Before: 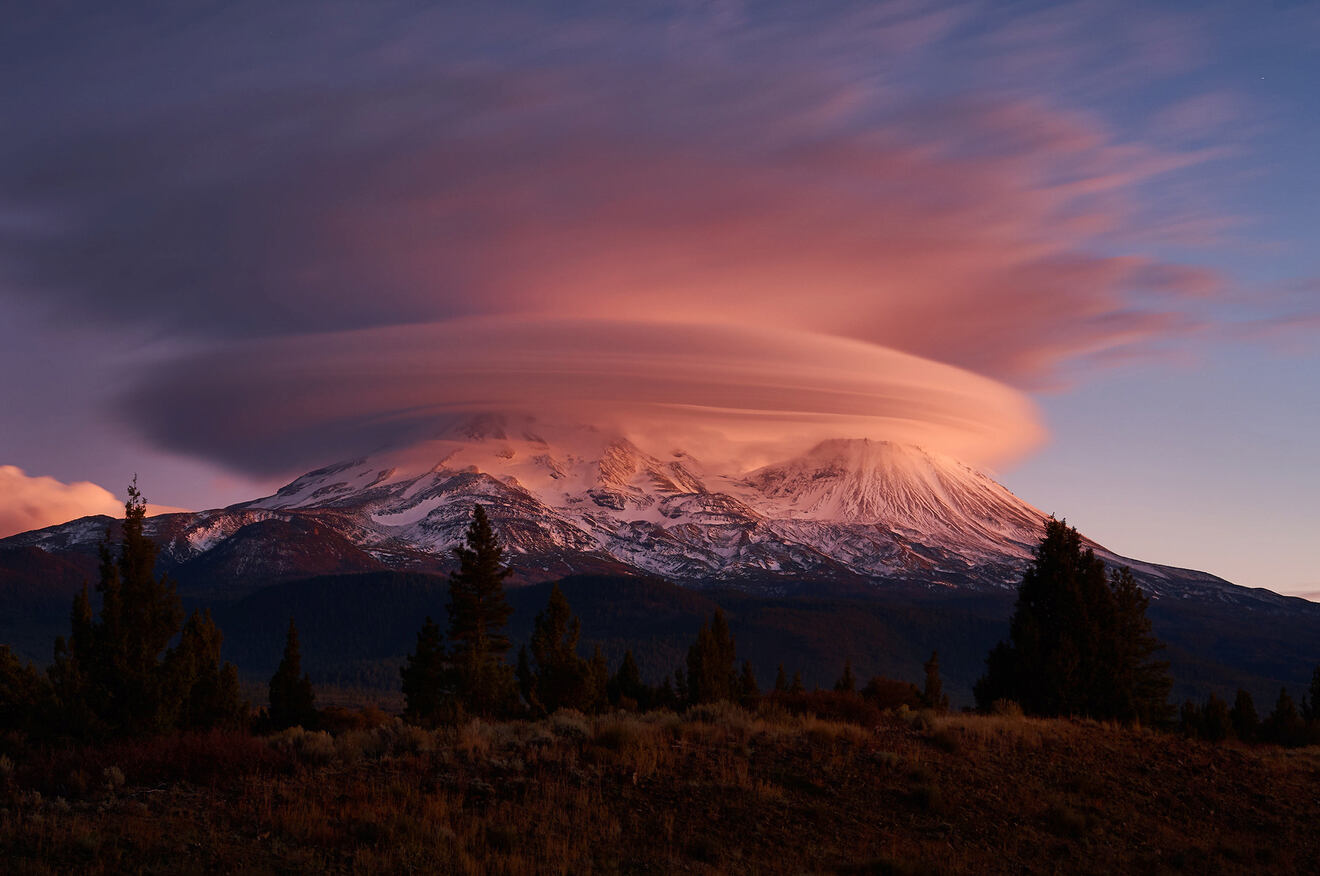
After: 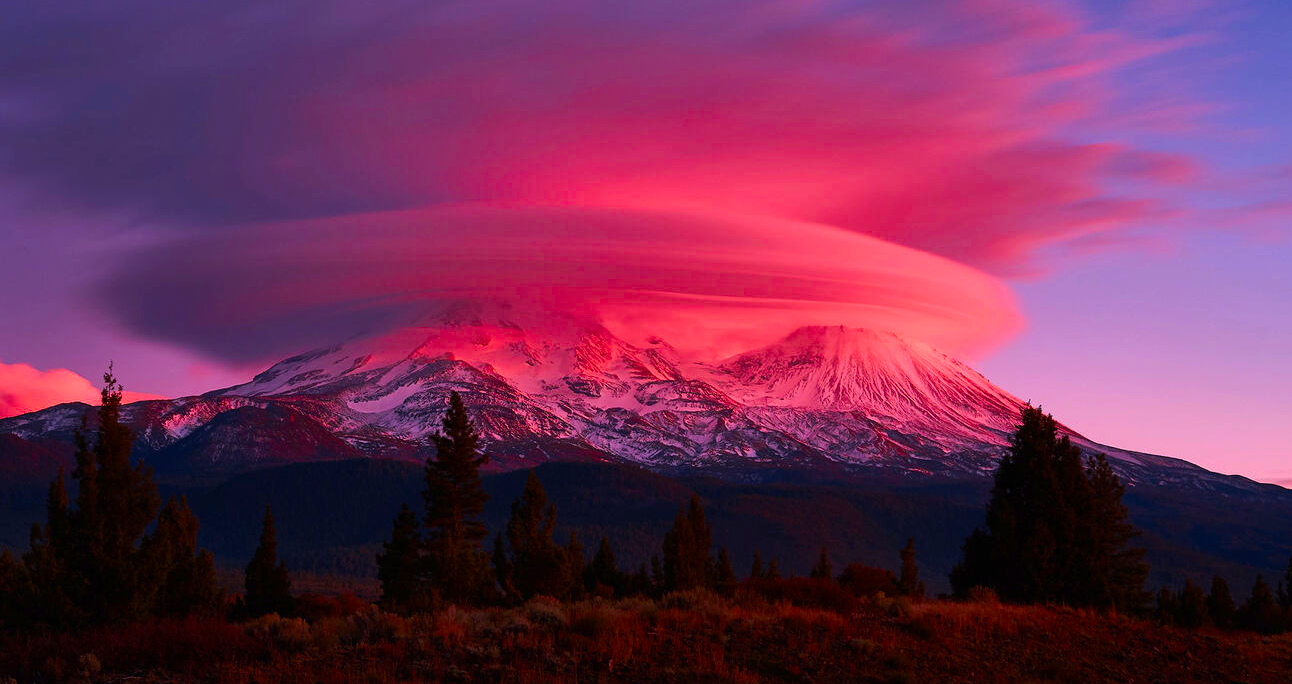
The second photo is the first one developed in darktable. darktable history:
crop and rotate: left 1.883%, top 13.014%, right 0.193%, bottom 8.792%
base curve: preserve colors none
color correction: highlights a* 19.2, highlights b* -11.91, saturation 1.65
